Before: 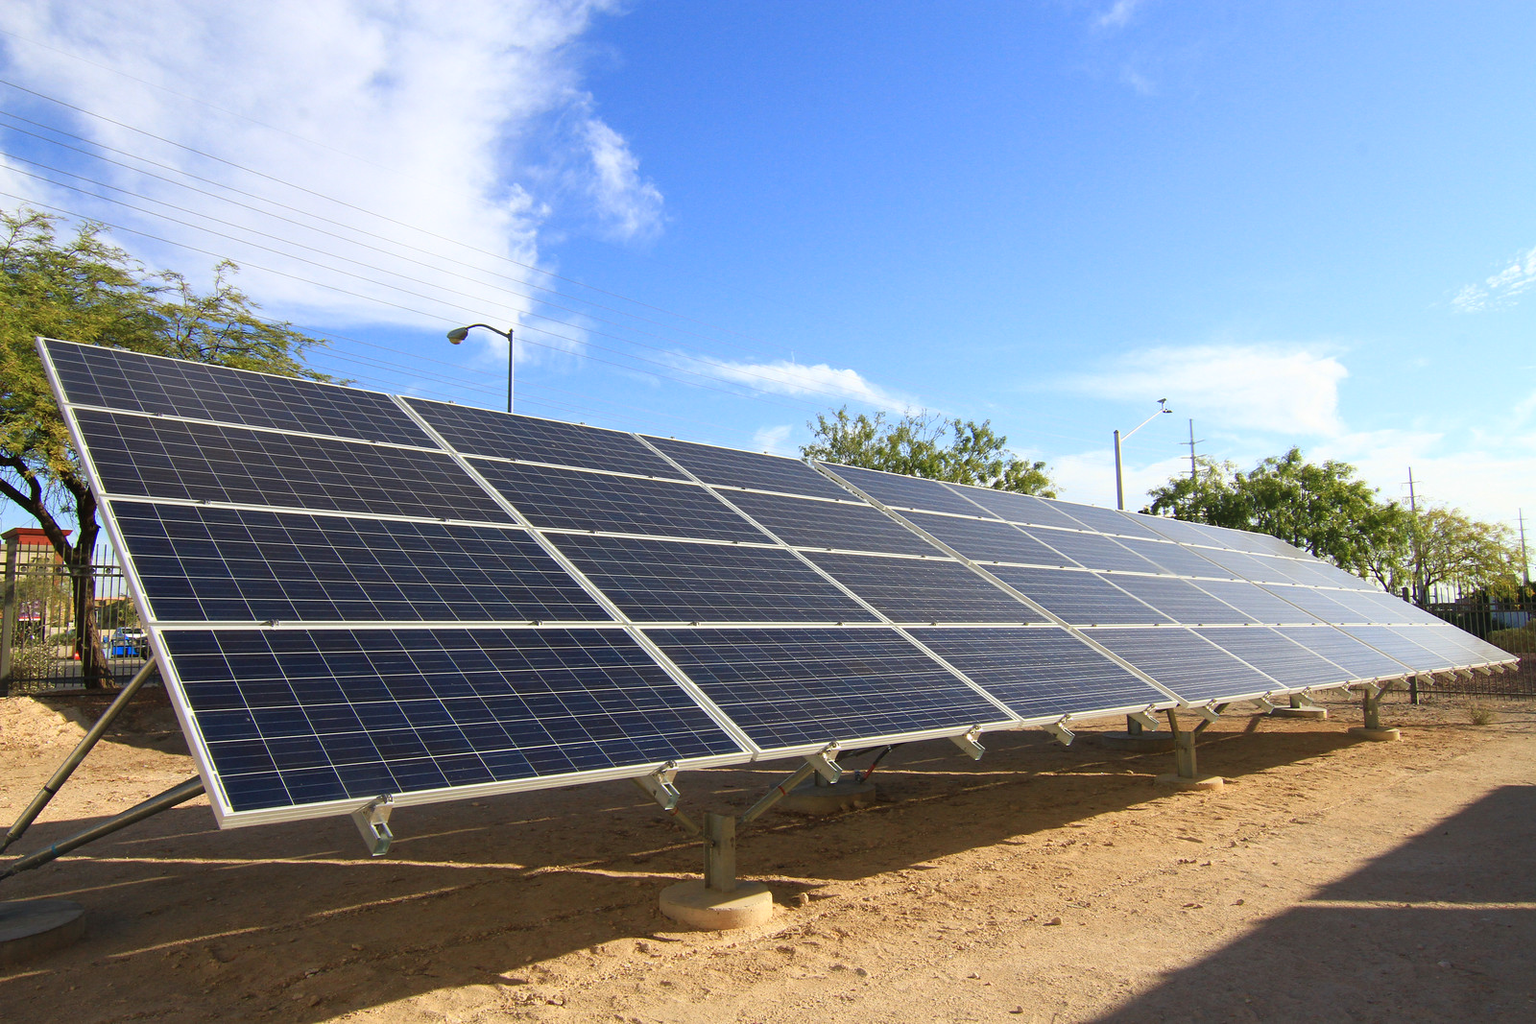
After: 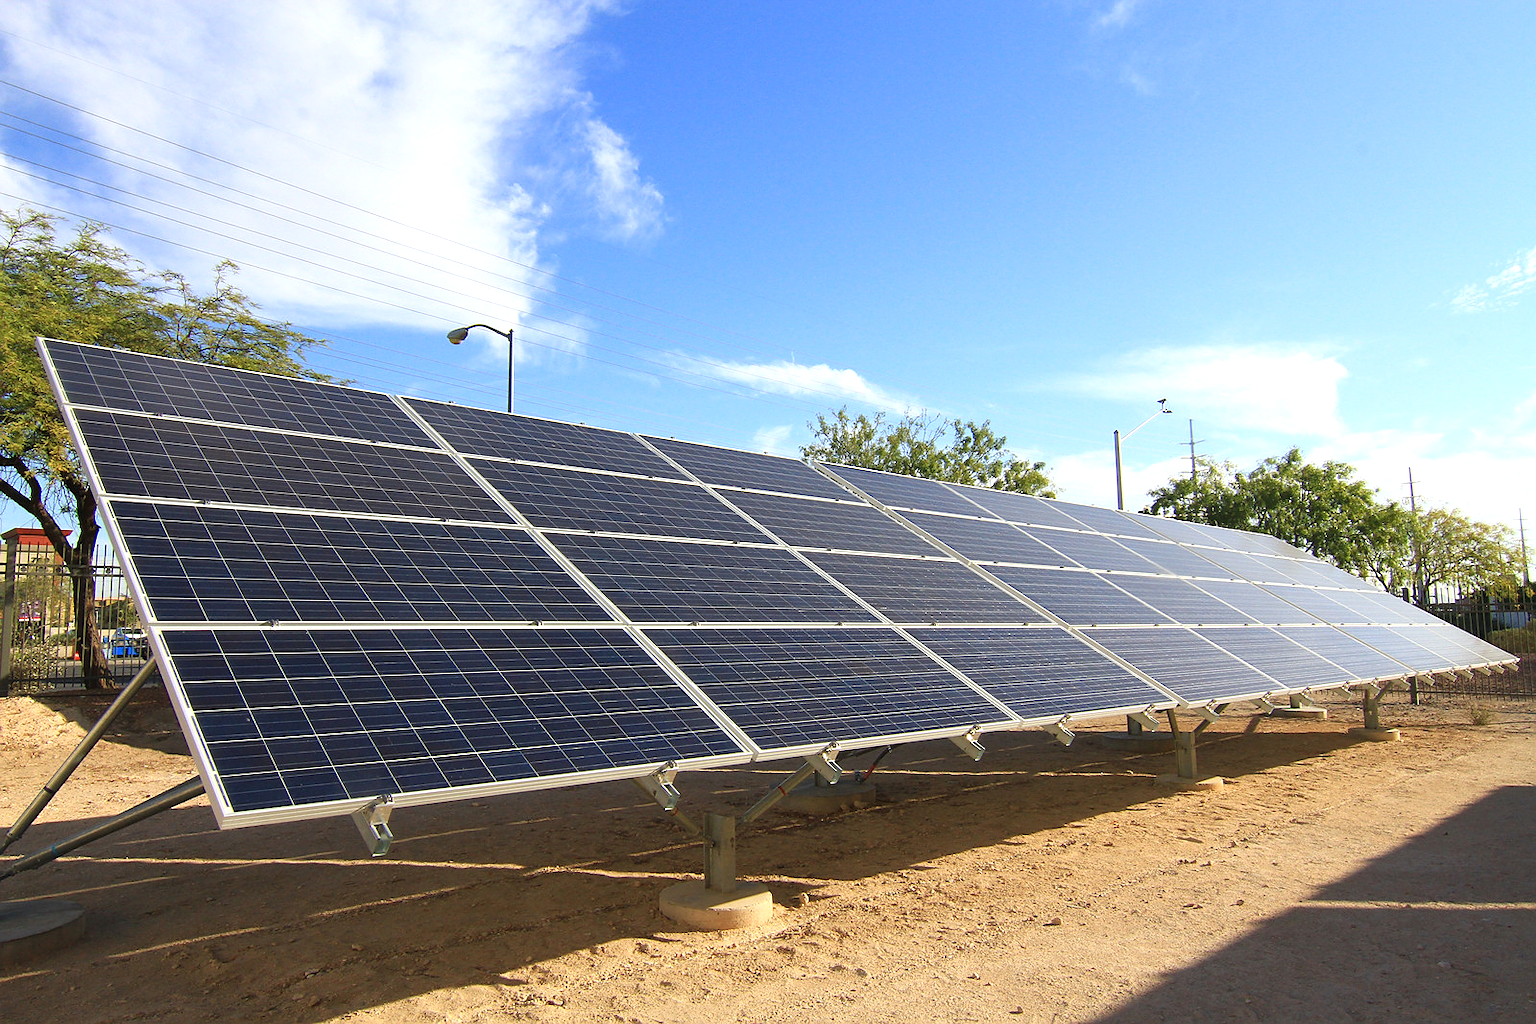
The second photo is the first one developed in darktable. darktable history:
exposure: black level correction 0, exposure 0.2 EV, compensate exposure bias true, compensate highlight preservation false
sharpen: radius 0.969, amount 0.604
